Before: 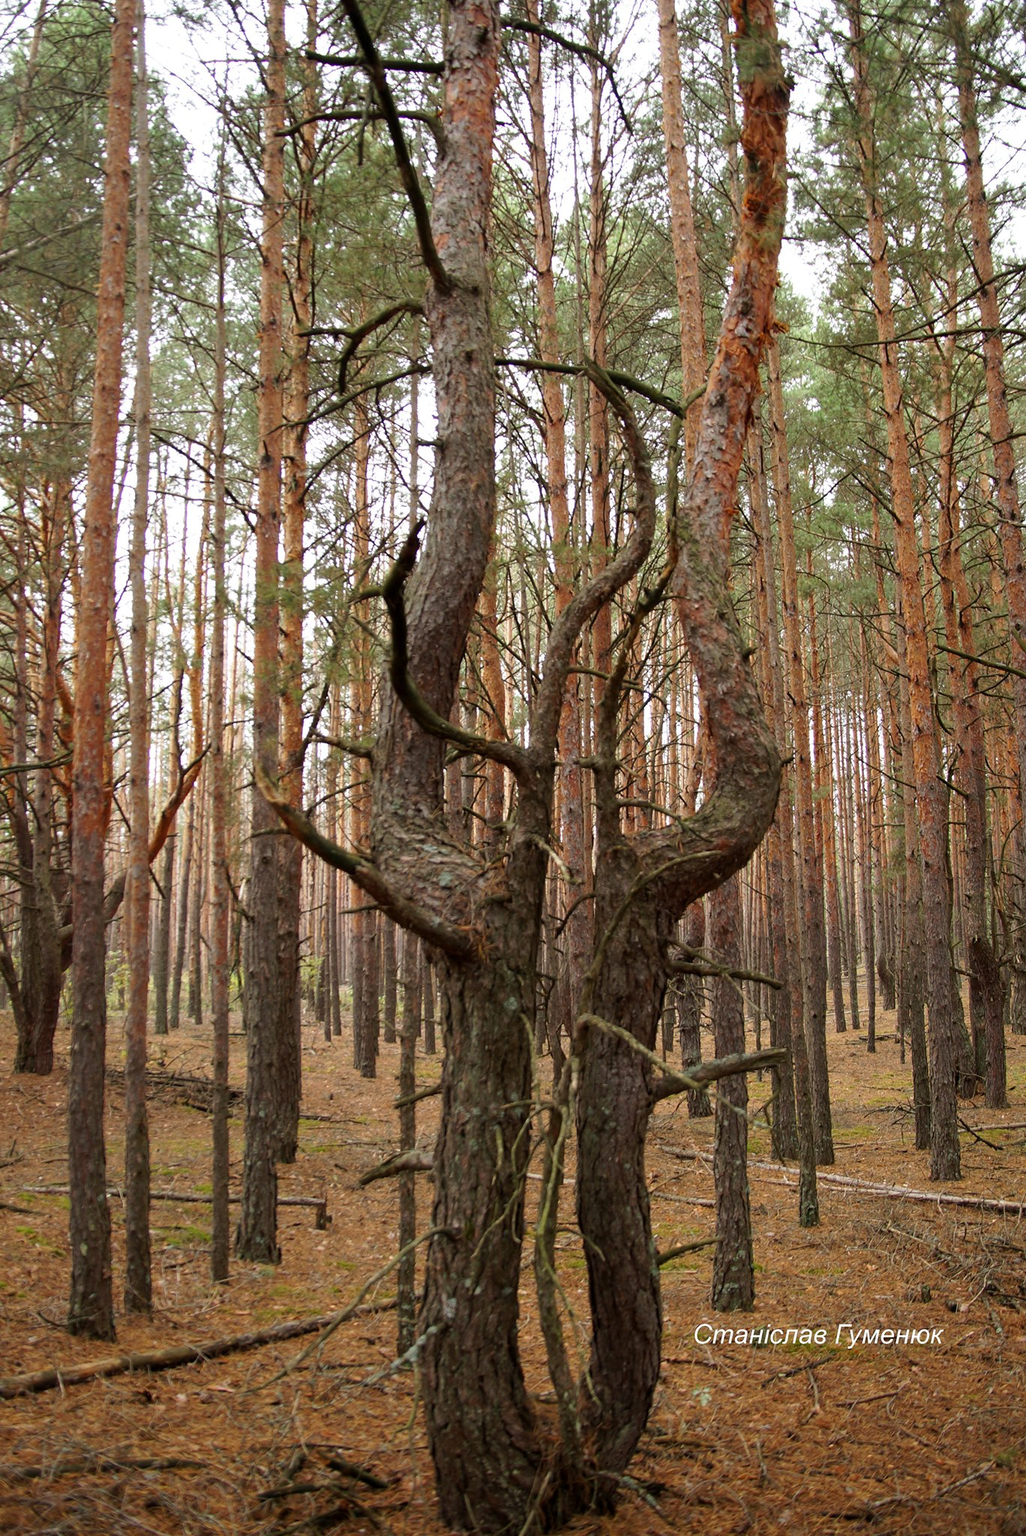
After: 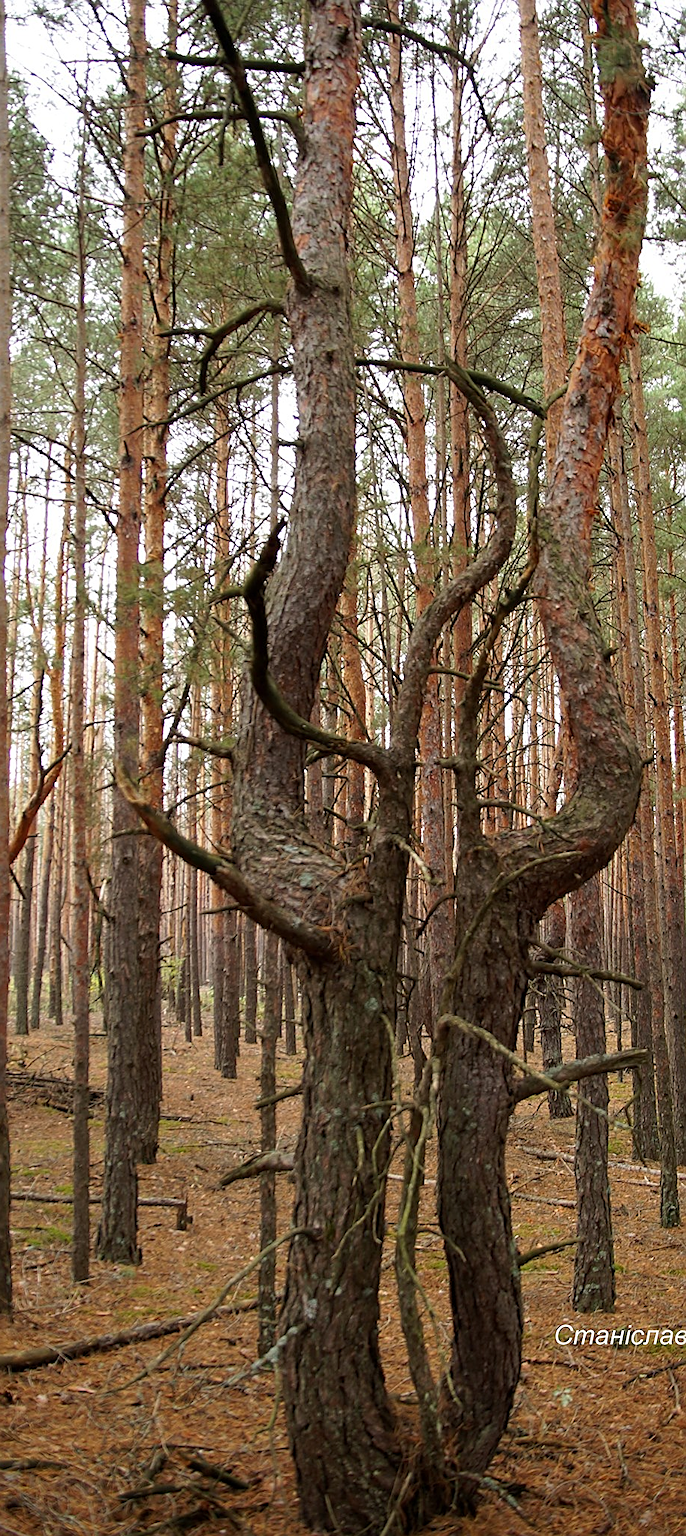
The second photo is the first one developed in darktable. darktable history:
sharpen: on, module defaults
crop and rotate: left 13.633%, right 19.435%
